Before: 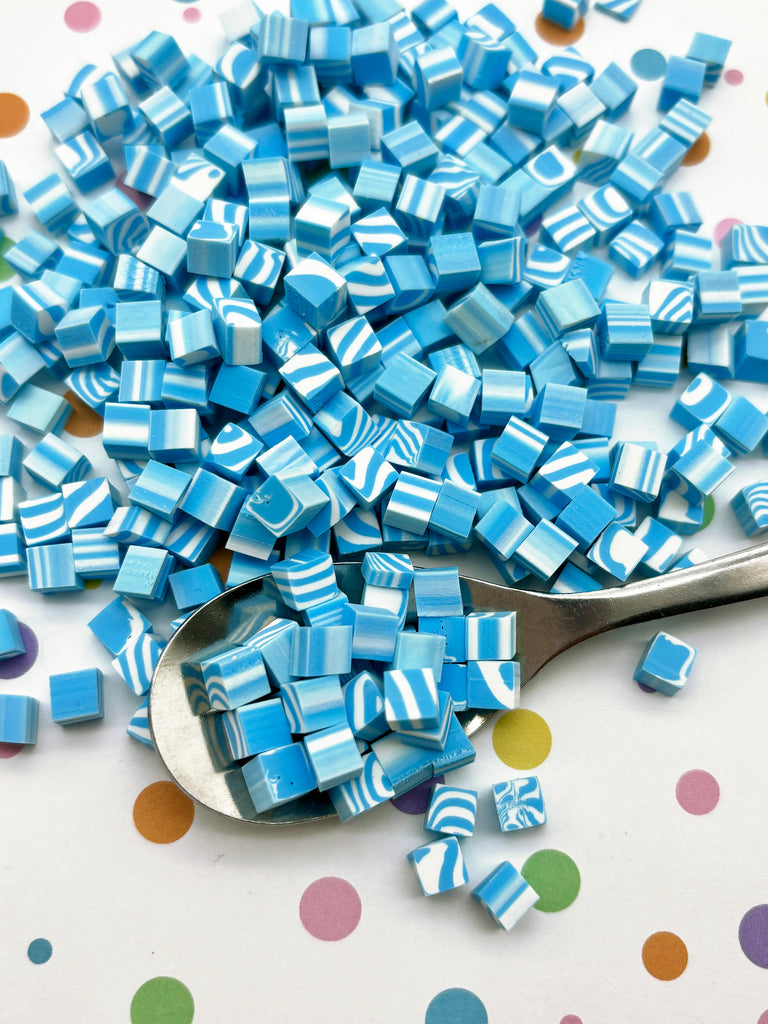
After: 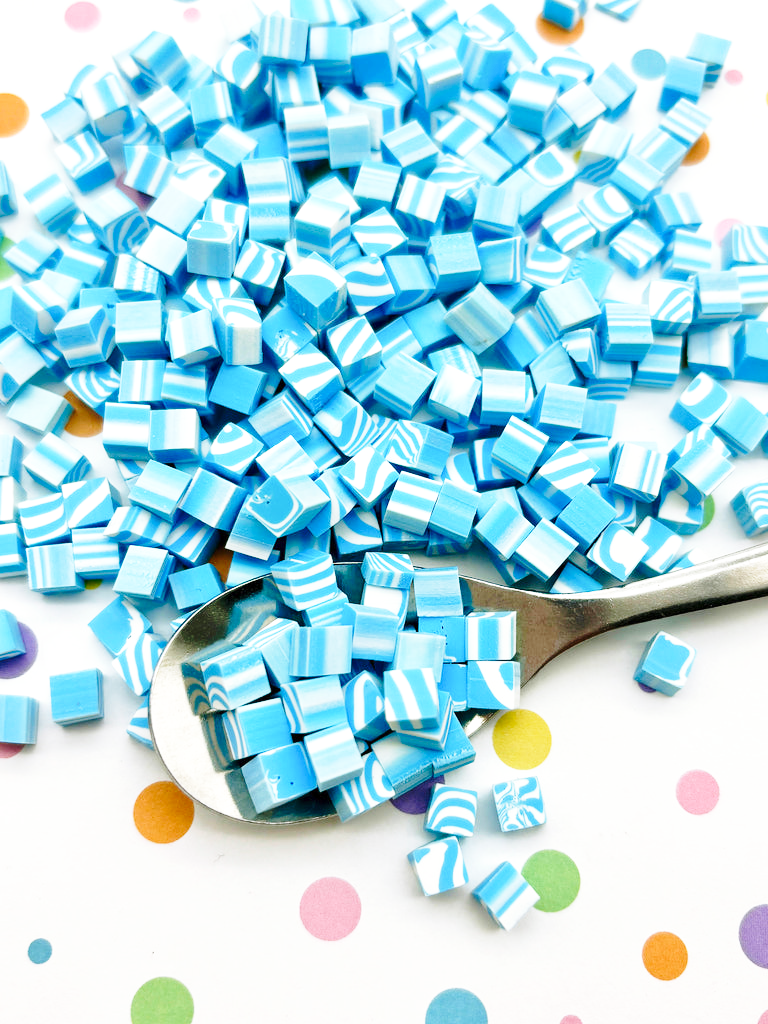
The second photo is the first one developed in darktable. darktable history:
exposure: exposure 0.151 EV, compensate highlight preservation false
levels: white 99.91%, levels [0, 0.478, 1]
color correction: highlights b* 0.042
base curve: curves: ch0 [(0, 0) (0.028, 0.03) (0.121, 0.232) (0.46, 0.748) (0.859, 0.968) (1, 1)], preserve colors none
